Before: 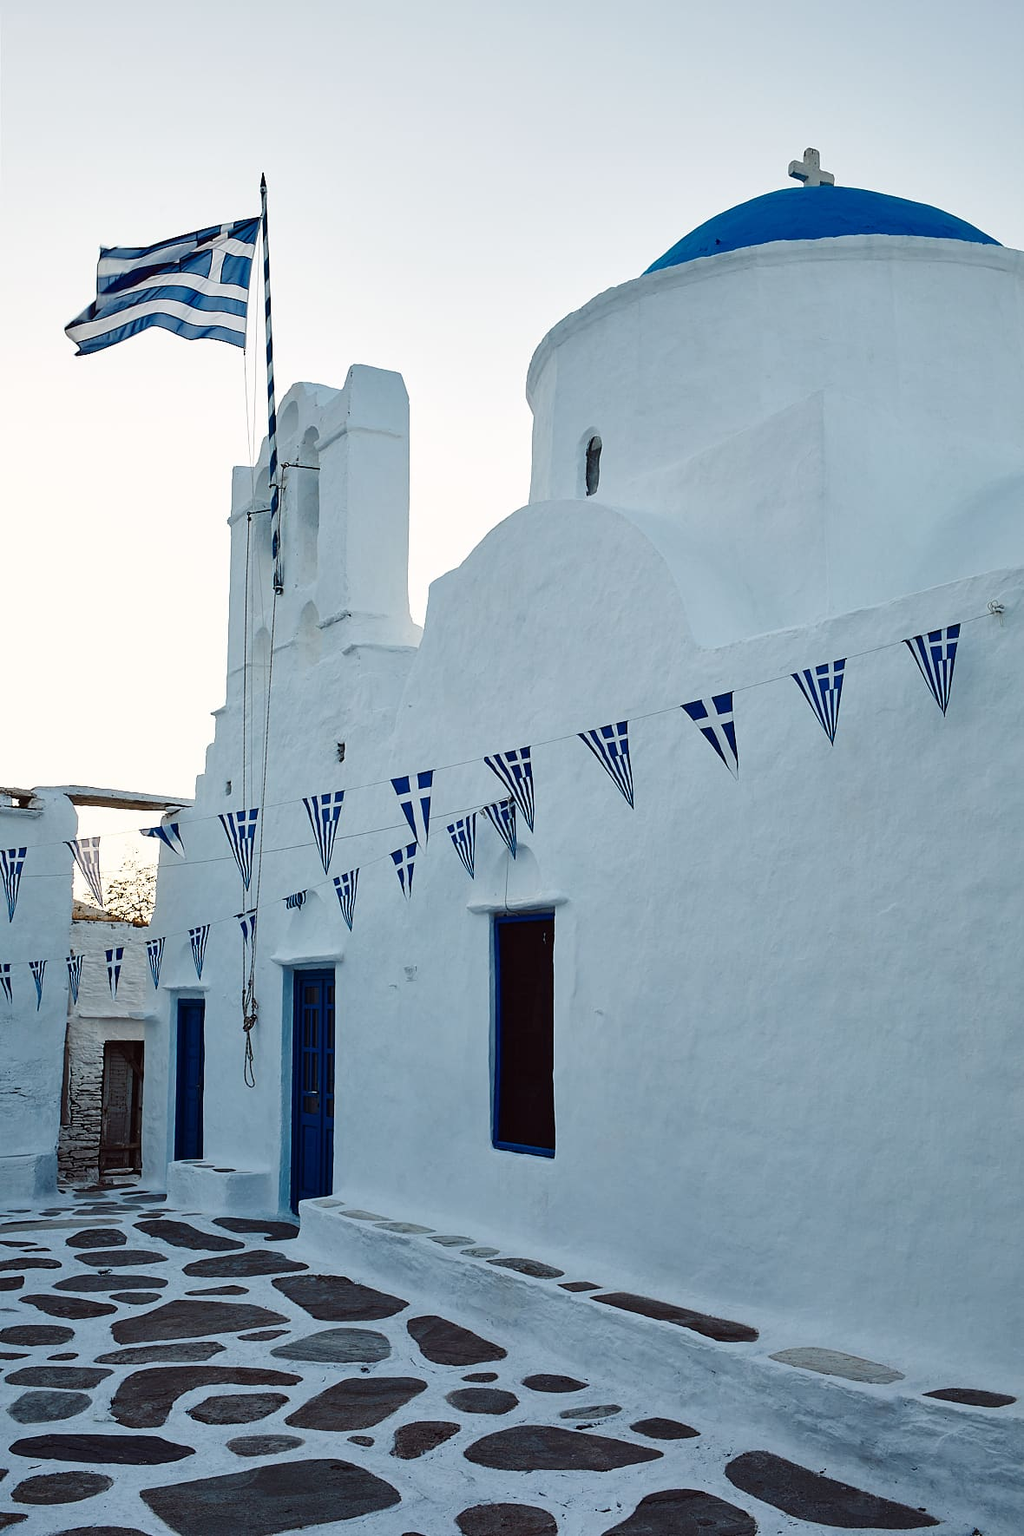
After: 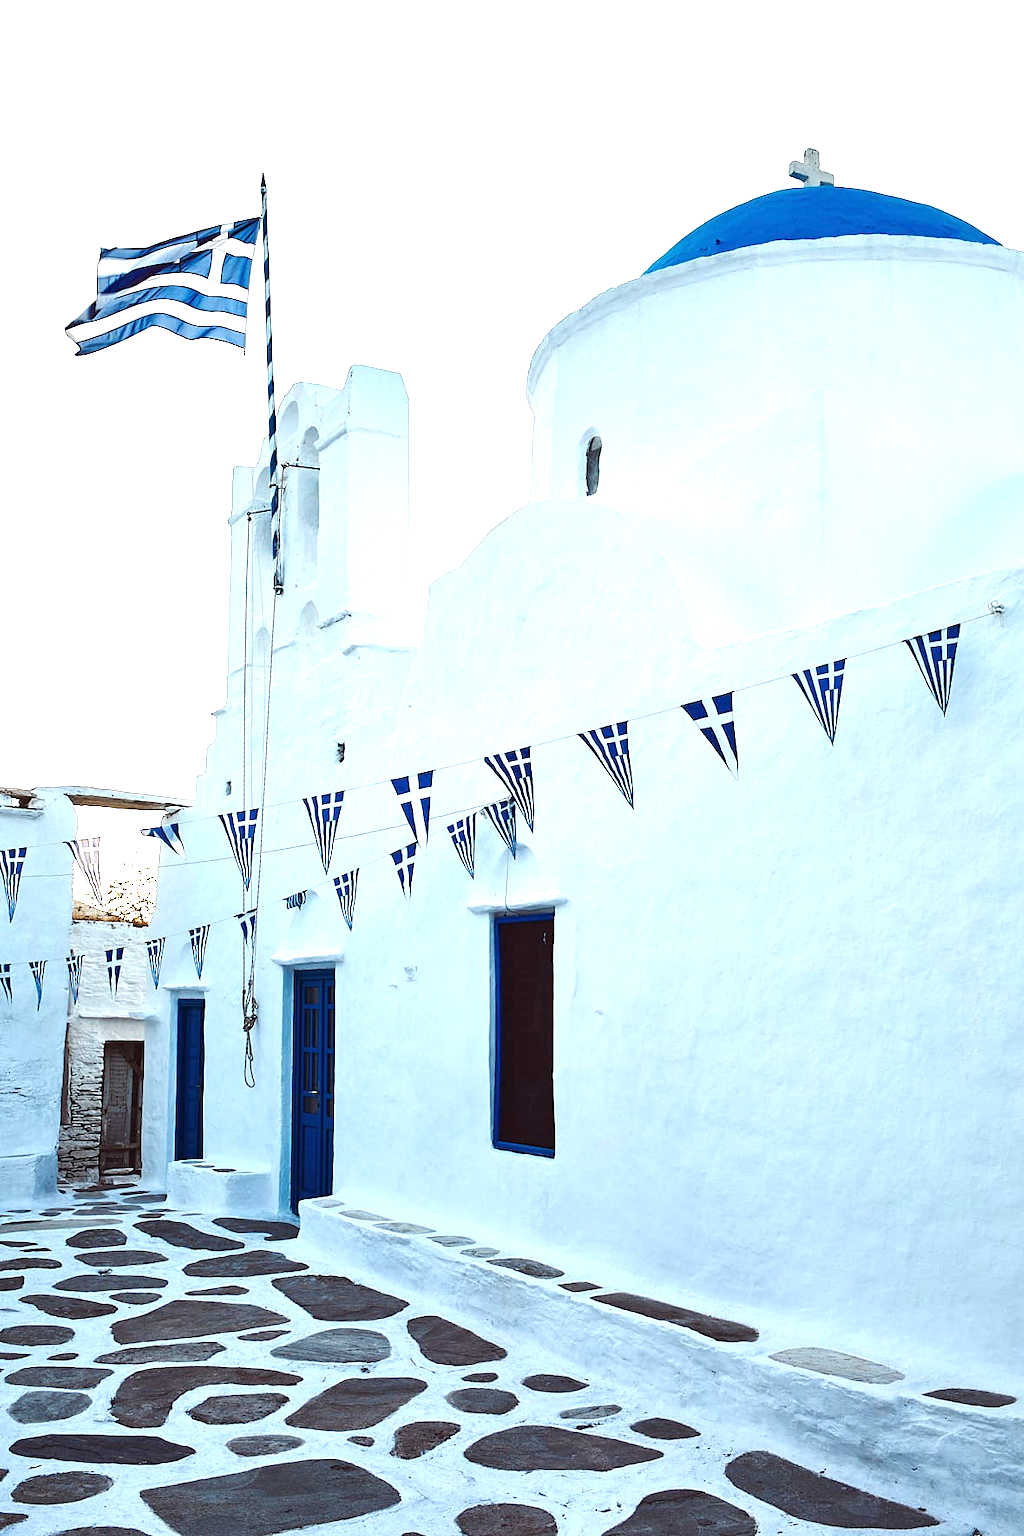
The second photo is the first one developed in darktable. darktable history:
exposure: black level correction 0, exposure 1.379 EV, compensate exposure bias true, compensate highlight preservation false
white balance: emerald 1
